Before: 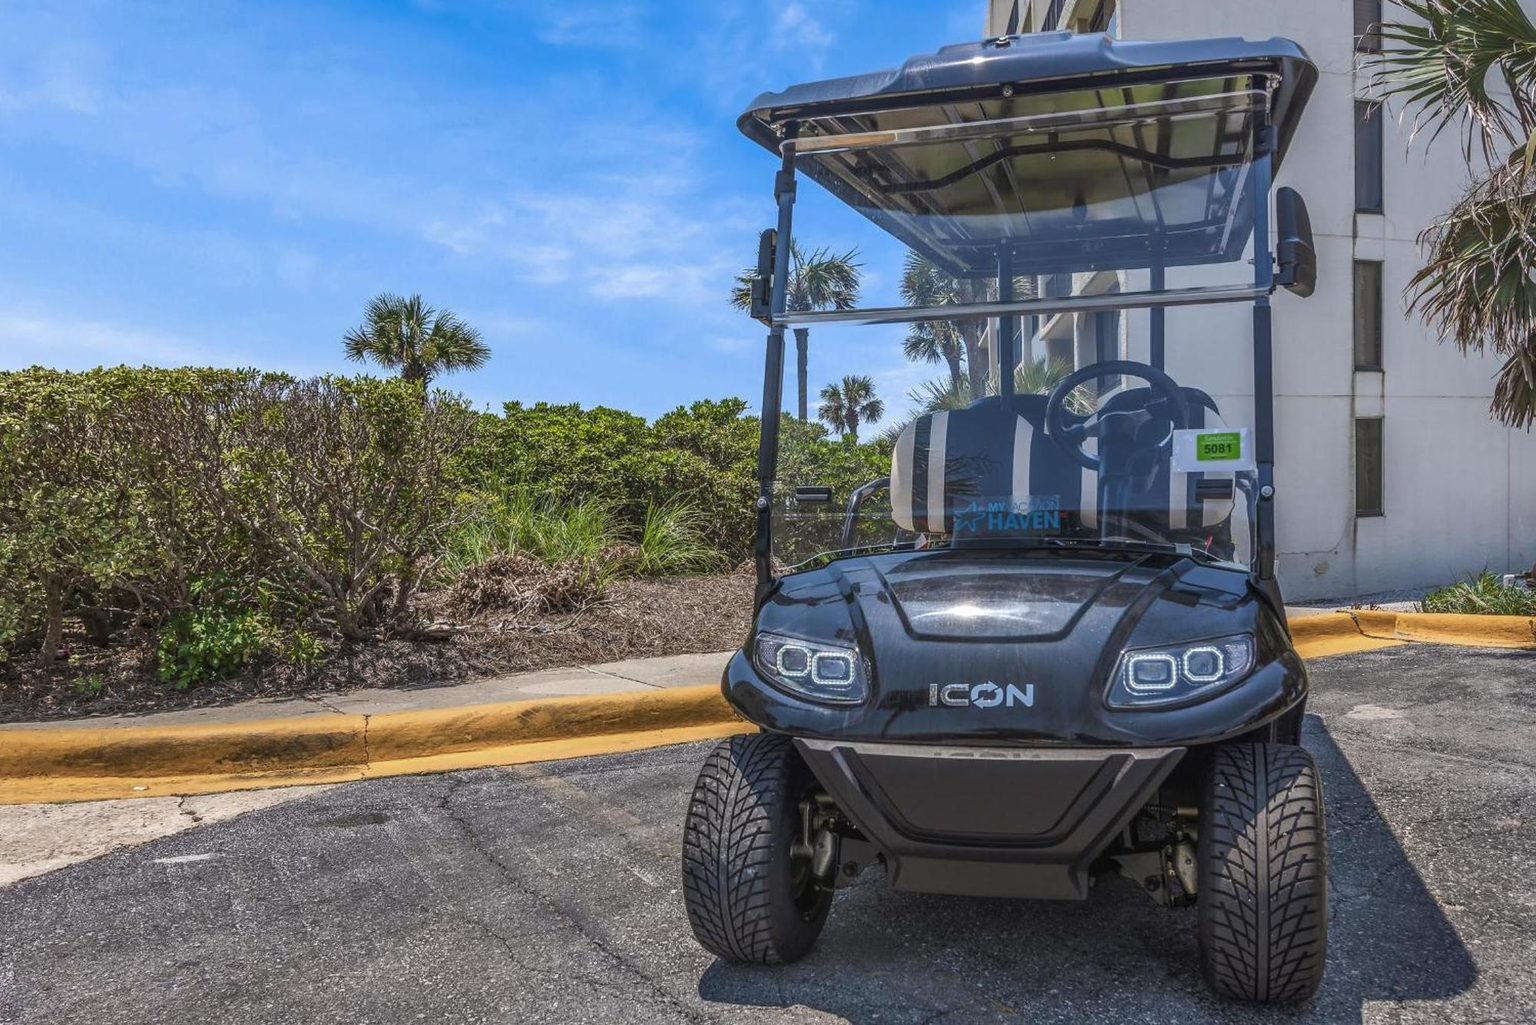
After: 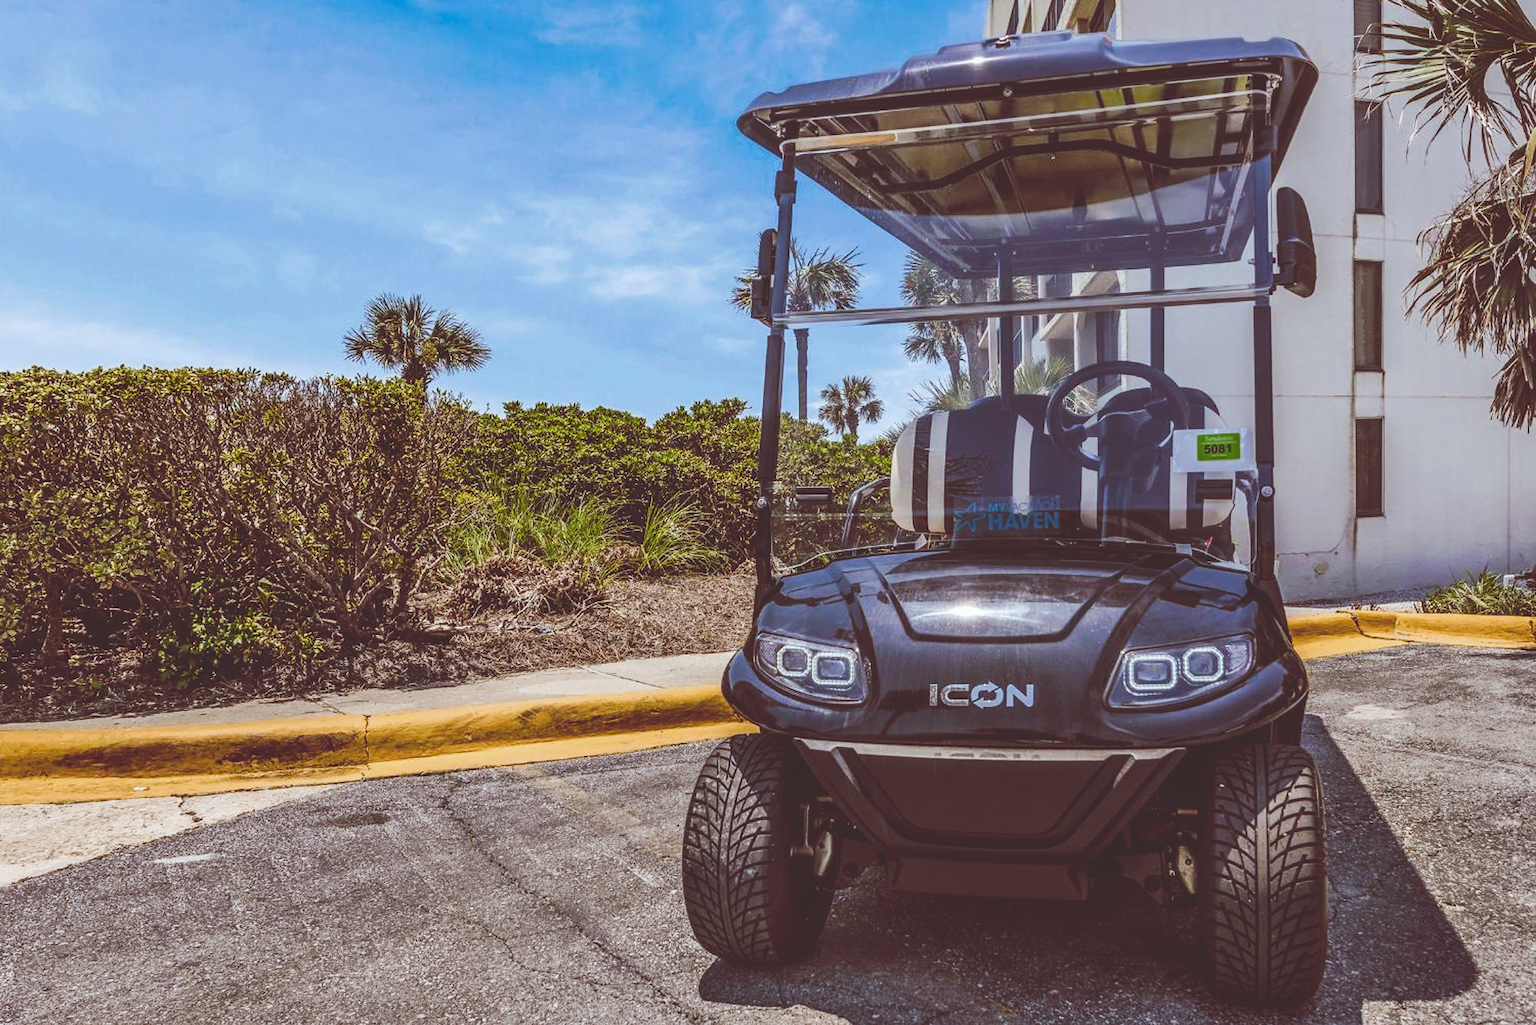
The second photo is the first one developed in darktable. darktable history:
tone curve: curves: ch0 [(0, 0) (0.003, 0.178) (0.011, 0.177) (0.025, 0.177) (0.044, 0.178) (0.069, 0.178) (0.1, 0.18) (0.136, 0.183) (0.177, 0.199) (0.224, 0.227) (0.277, 0.278) (0.335, 0.357) (0.399, 0.449) (0.468, 0.546) (0.543, 0.65) (0.623, 0.724) (0.709, 0.804) (0.801, 0.868) (0.898, 0.921) (1, 1)], preserve colors none
color look up table: target L [94.74, 95.08, 87.25, 87.79, 76.79, 54.02, 52.24, 52.19, 49.82, 29.69, 26.75, 7.028, 200.37, 94.85, 77.84, 70.85, 56.5, 56.63, 53.75, 47.99, 41.38, 35.36, 29.91, 31.1, 11.82, 6.615, 84.83, 65.49, 61.21, 63.75, 53.71, 48.31, 53.93, 49.27, 45.74, 46.06, 39.38, 31.93, 27.55, 33.33, 13.56, 14.67, 8.932, 74.64, 72.18, 59.55, 49.29, 44.66, 24.95], target a [-12, -6.388, -38.22, -47, -55.25, -35.87, -5.494, -26.04, -3.475, -12.43, -14.6, 39.29, 0, 3.366, 20.89, 22, 49.4, 36.27, 20.12, 53.96, 53.4, 35.47, 10.98, 9.374, 48.96, 38.09, 32.4, 0.281, 28.75, 70.3, 58.48, 15.17, 85.39, 31.08, 3.57, 62.82, 50.28, 37.21, 14.21, 51.34, 55.56, 60.85, 43.53, -28.74, -10.32, -16.75, -17.19, -0.054, -0.512], target b [64.57, 23.05, 67.59, -7.744, 26.33, 46.67, 46.4, 15.98, 38.15, 5.663, 45.52, 11.61, 0, 1.708, 9.135, 35.86, 31.45, 55.24, 19.83, 13.02, 70.58, 37.78, 51.04, 8.3, 19.87, 10.87, -19.89, 1.903, -3.586, -52.93, -10.41, -70.74, -60.32, -21.22, 3.386, -36.78, -11.64, -5.974, -38.13, -49.66, -34.12, -57.65, 14.8, -28.87, -35.05, -50.12, -16.7, -35.92, -10.79], num patches 49
